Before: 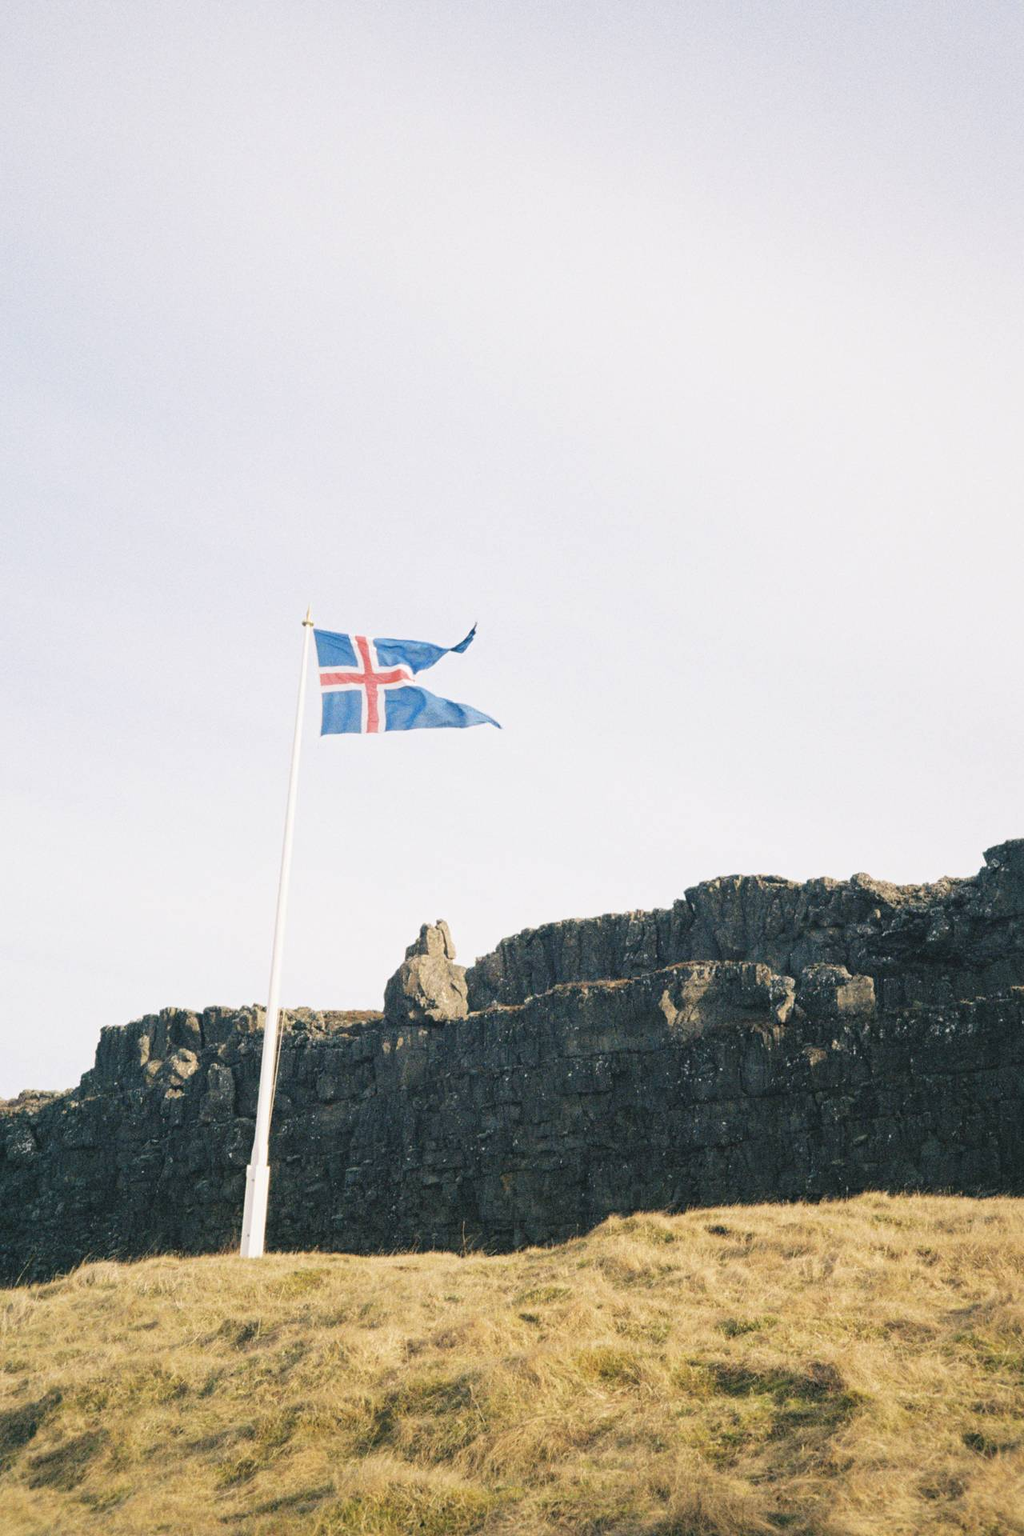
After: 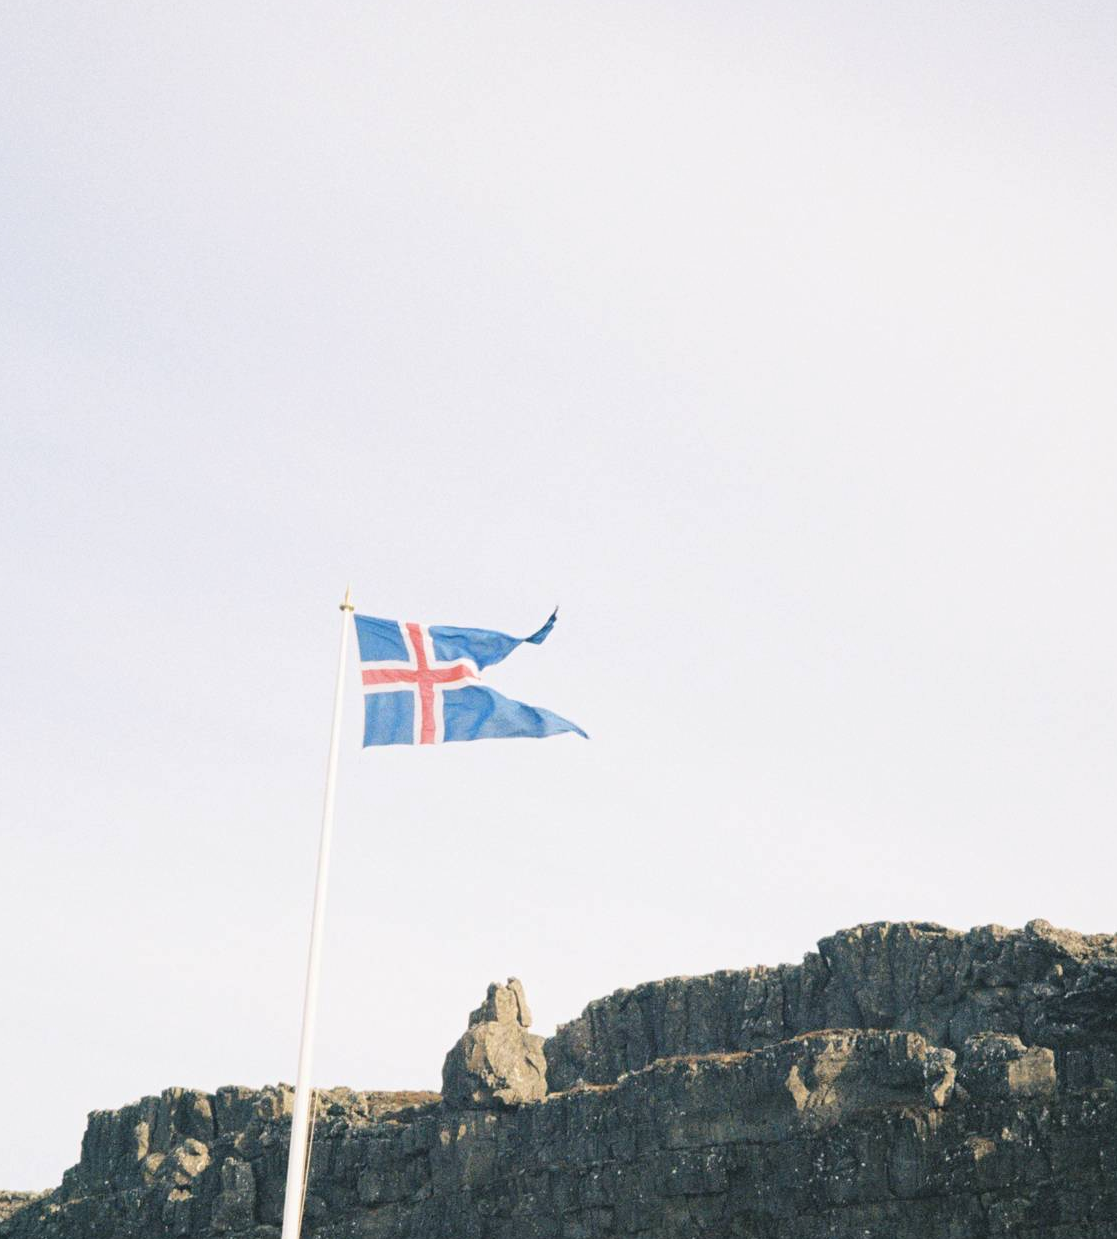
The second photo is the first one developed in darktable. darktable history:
contrast brightness saturation: contrast 0.05, brightness 0.06, saturation 0.01
crop: left 3.015%, top 8.969%, right 9.647%, bottom 26.457%
